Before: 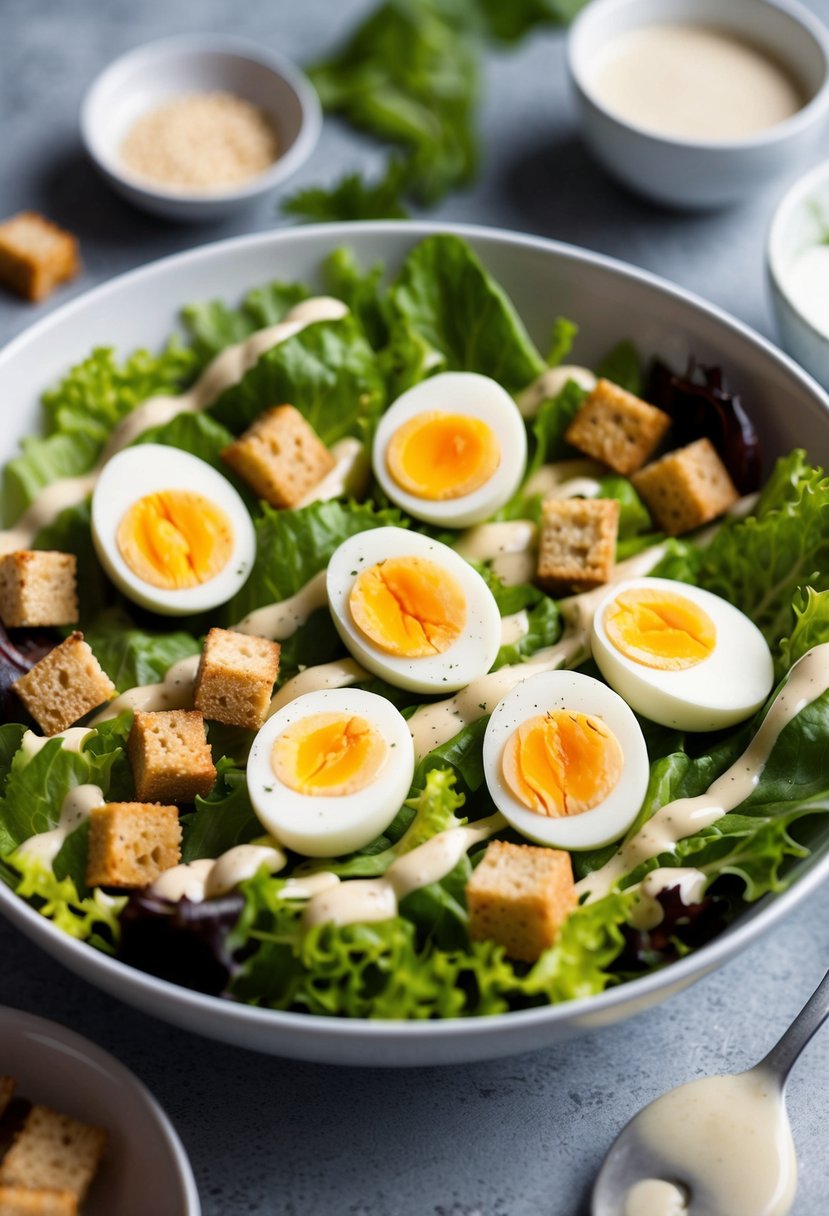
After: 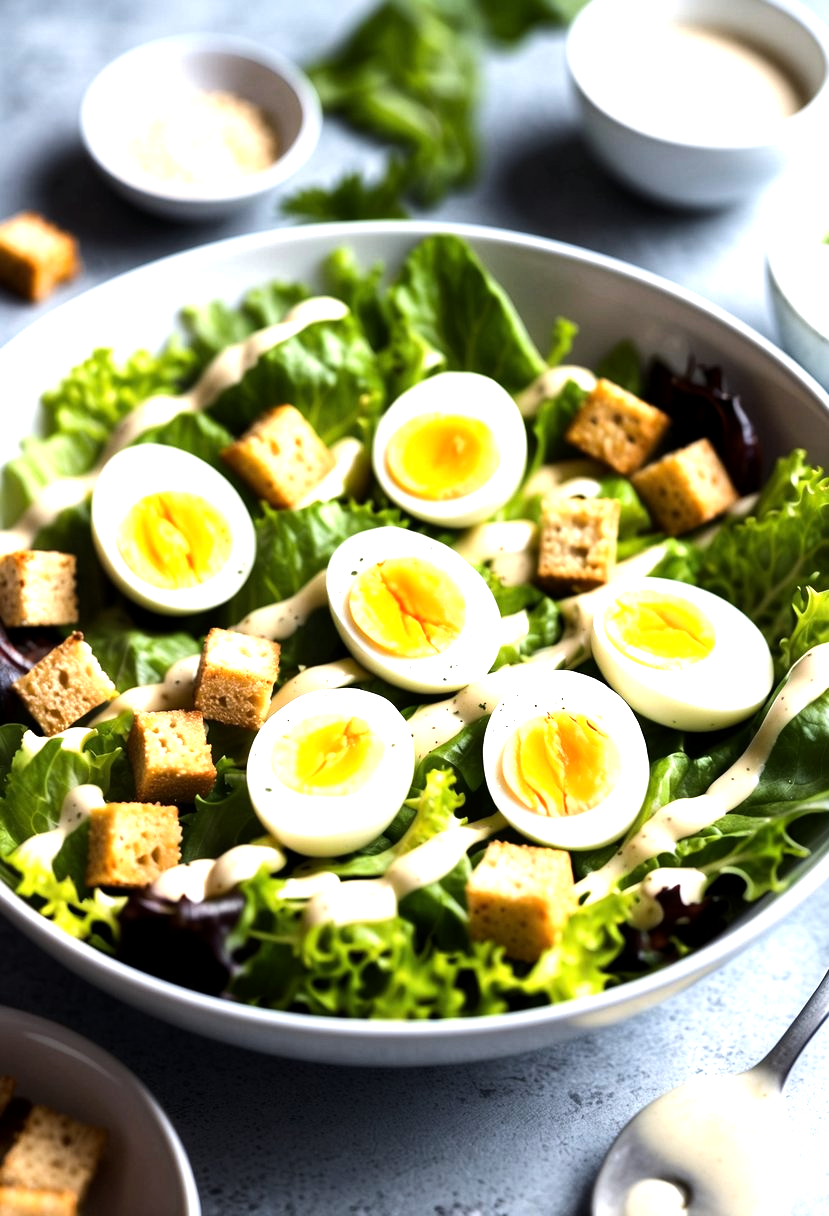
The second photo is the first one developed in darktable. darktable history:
exposure: black level correction 0.001, exposure 0.5 EV, compensate exposure bias true, compensate highlight preservation false
tone equalizer: -8 EV -0.75 EV, -7 EV -0.7 EV, -6 EV -0.6 EV, -5 EV -0.4 EV, -3 EV 0.4 EV, -2 EV 0.6 EV, -1 EV 0.7 EV, +0 EV 0.75 EV, edges refinement/feathering 500, mask exposure compensation -1.57 EV, preserve details no
